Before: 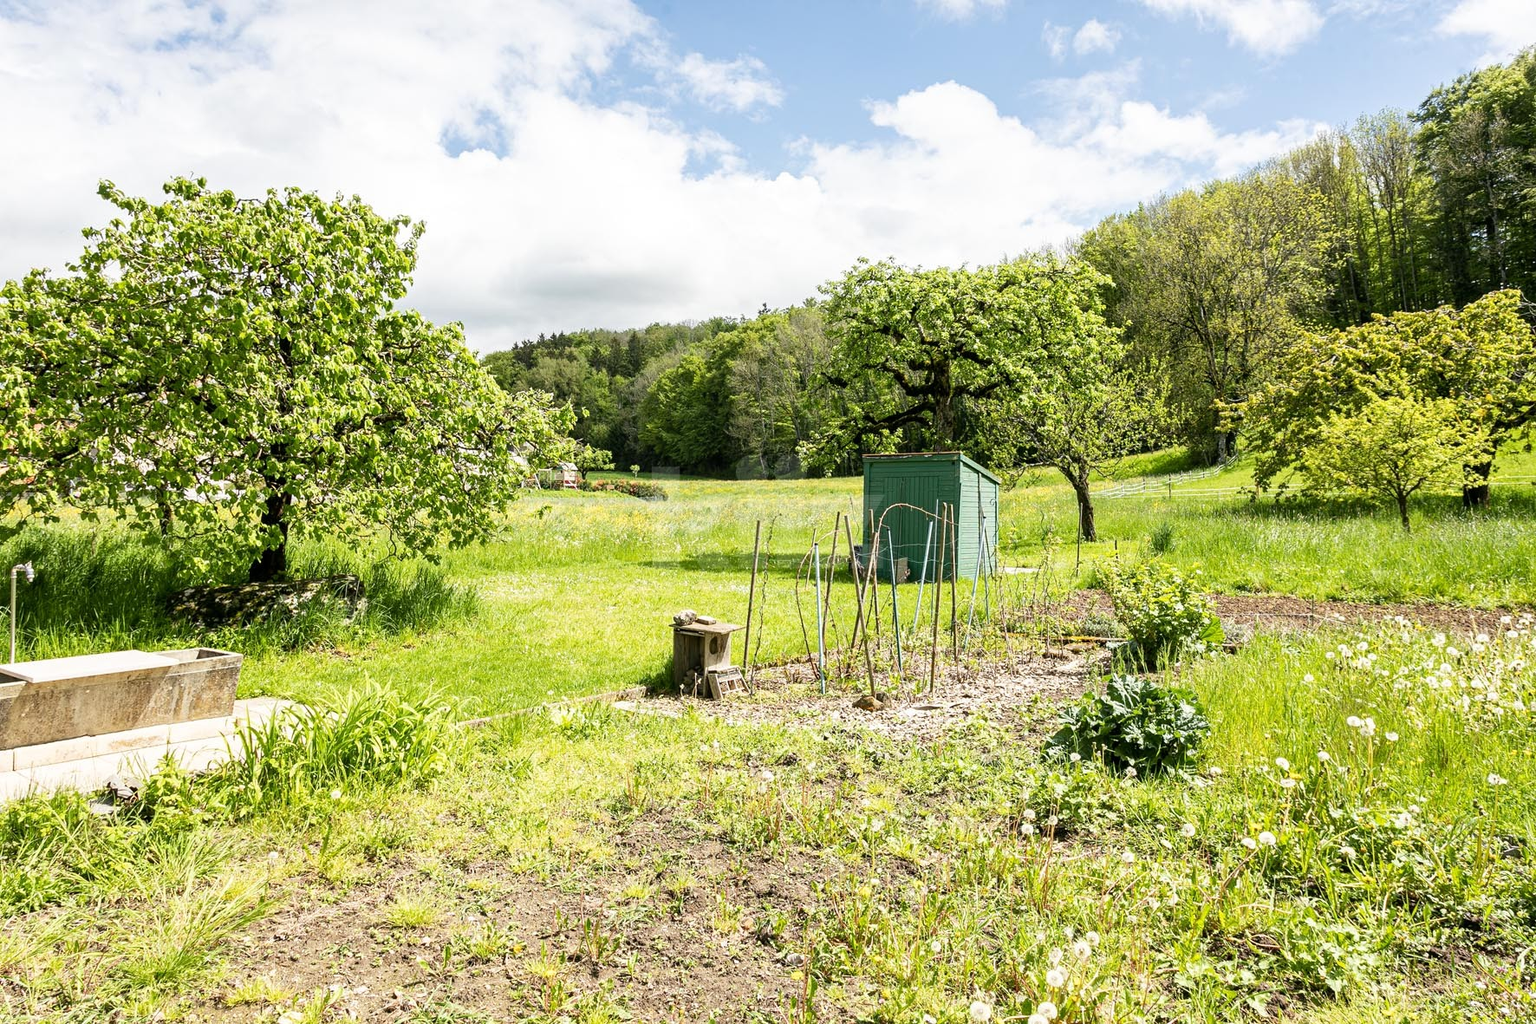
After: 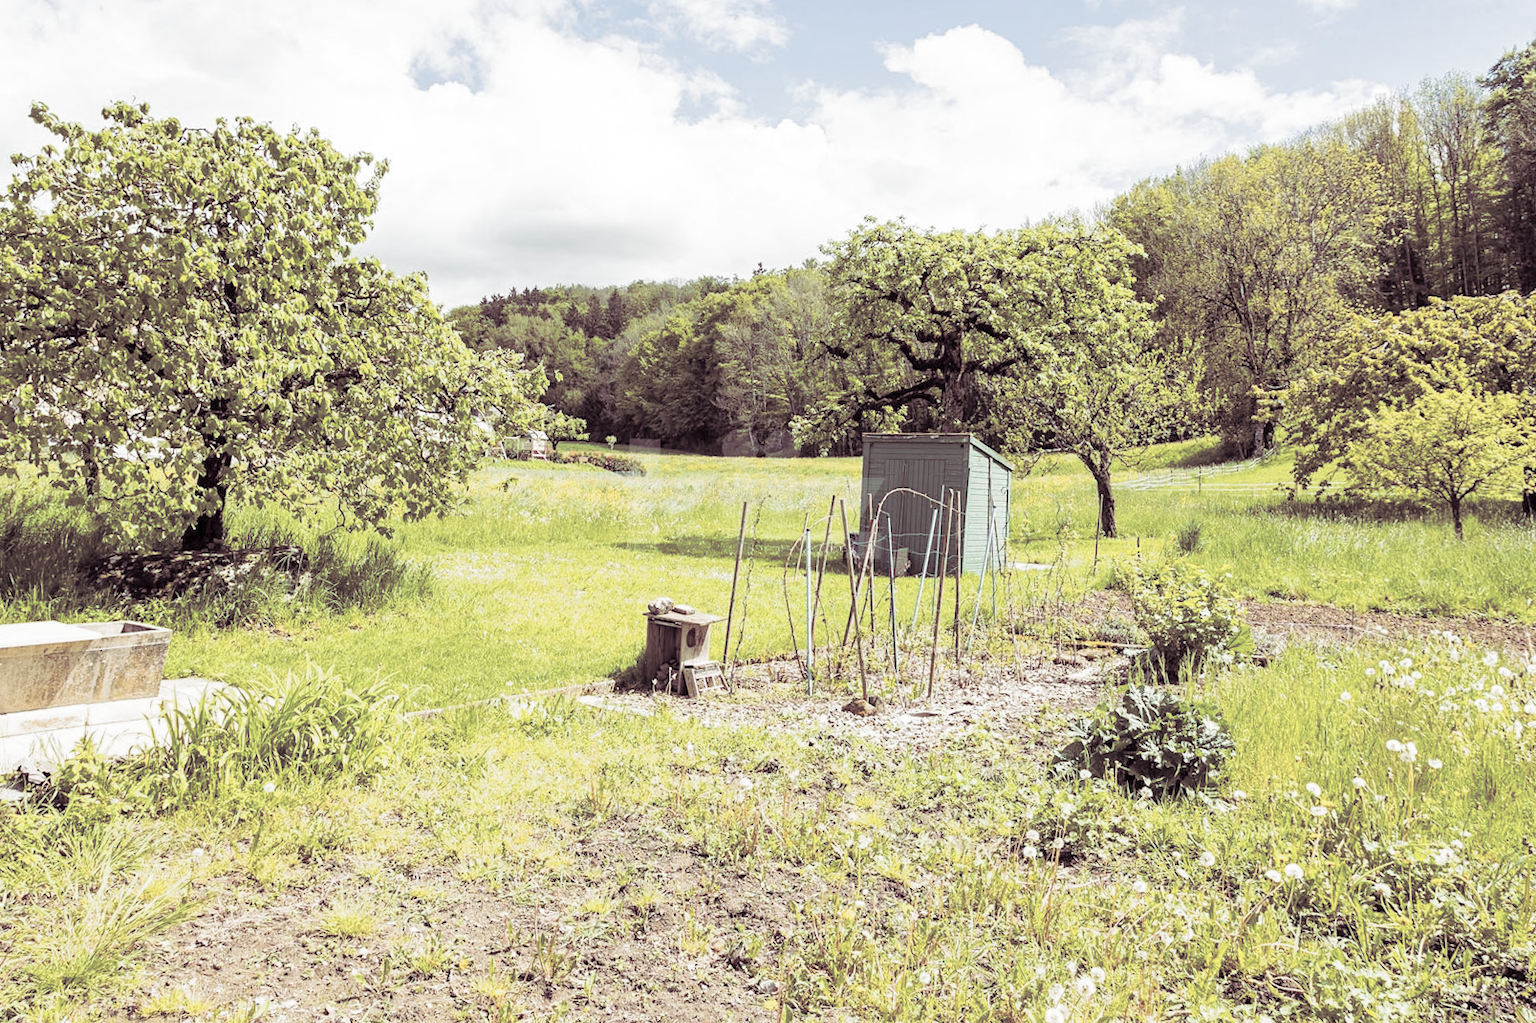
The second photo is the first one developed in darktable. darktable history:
split-toning: shadows › hue 316.8°, shadows › saturation 0.47, highlights › hue 201.6°, highlights › saturation 0, balance -41.97, compress 28.01%
color balance rgb: perceptual saturation grading › global saturation 30%, global vibrance 20%
crop and rotate: angle -1.96°, left 3.097%, top 4.154%, right 1.586%, bottom 0.529%
contrast brightness saturation: brightness 0.18, saturation -0.5
